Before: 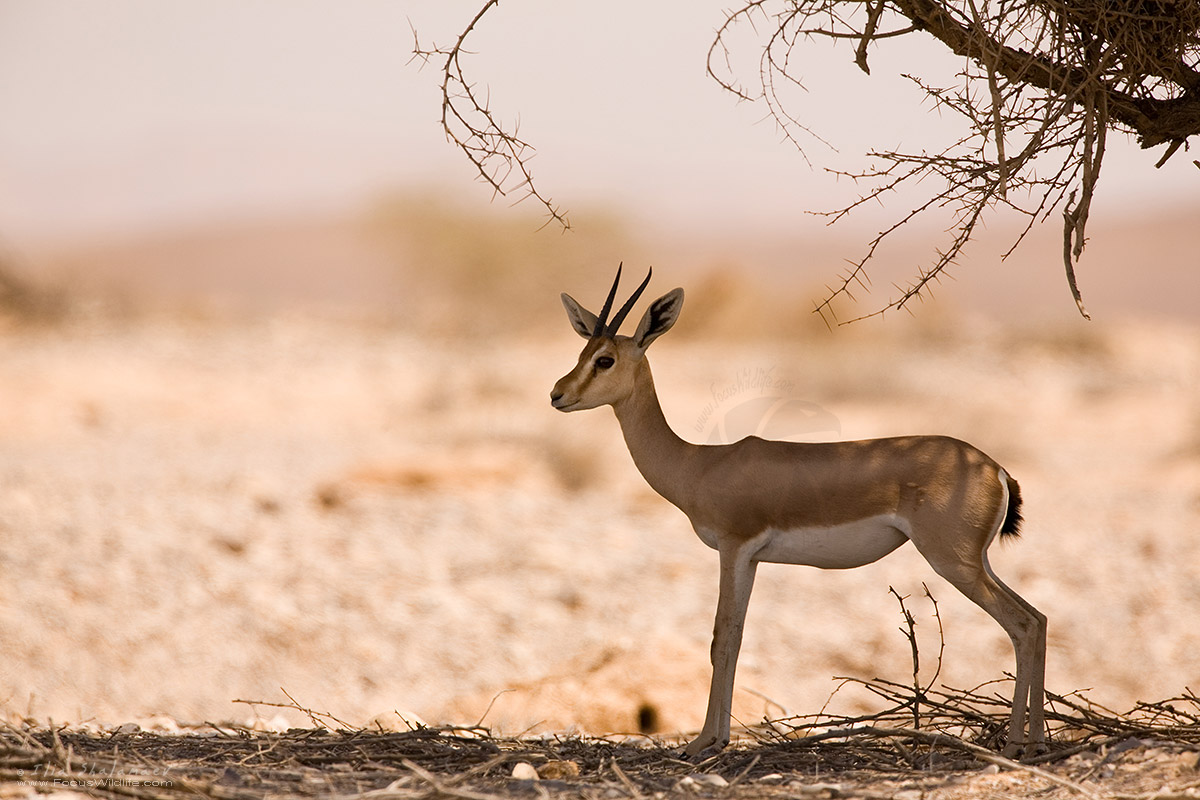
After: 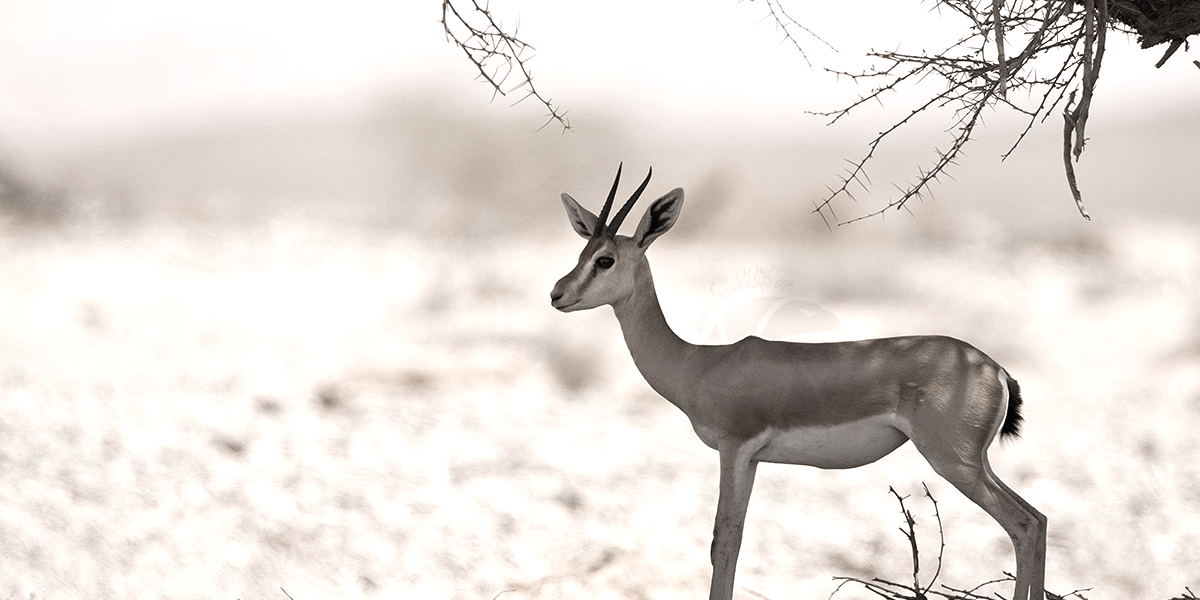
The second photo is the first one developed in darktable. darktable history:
crop and rotate: top 12.5%, bottom 12.5%
exposure: black level correction -0.001, exposure 0.9 EV, compensate exposure bias true, compensate highlight preservation false
color correction: saturation 0.2
